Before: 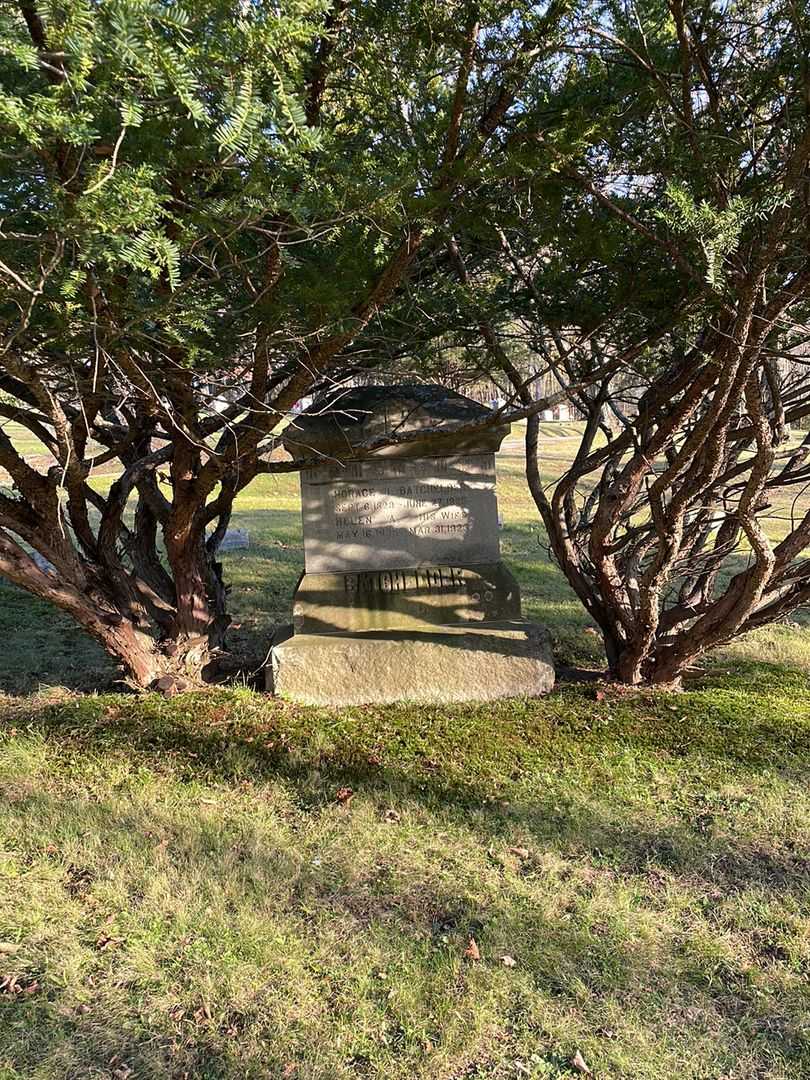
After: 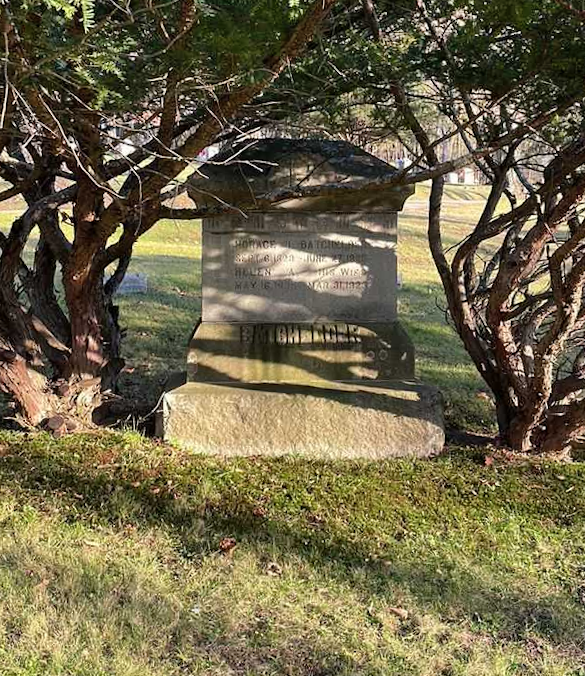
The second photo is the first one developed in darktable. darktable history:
crop and rotate: angle -3.37°, left 9.79%, top 20.73%, right 12.42%, bottom 11.82%
shadows and highlights: low approximation 0.01, soften with gaussian
